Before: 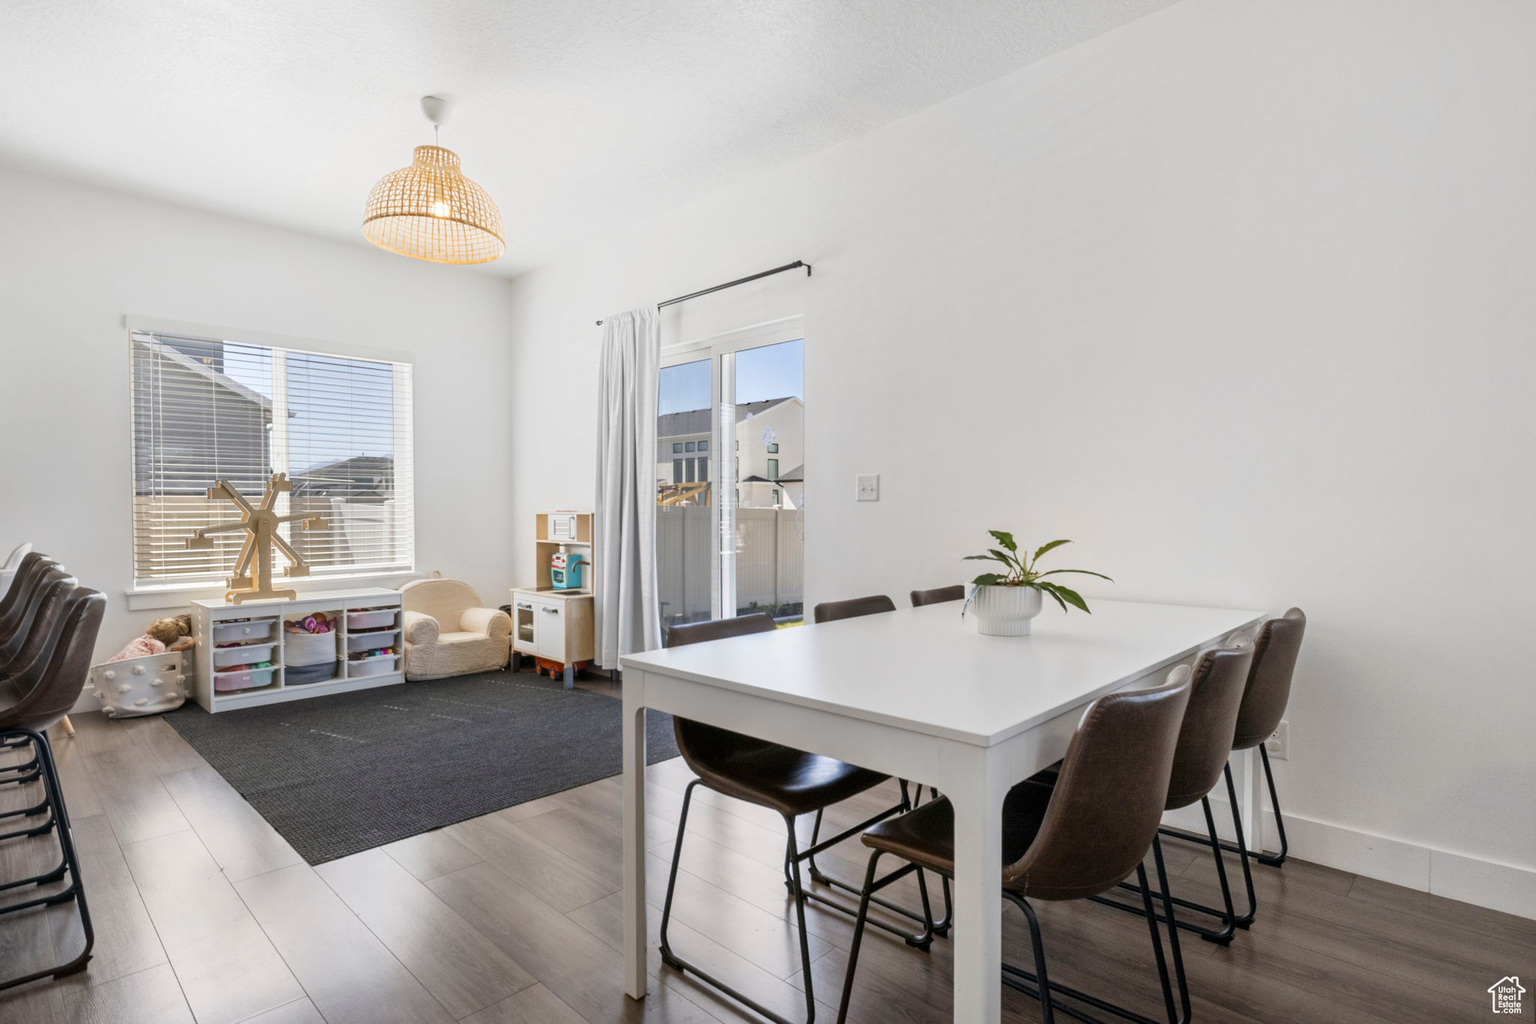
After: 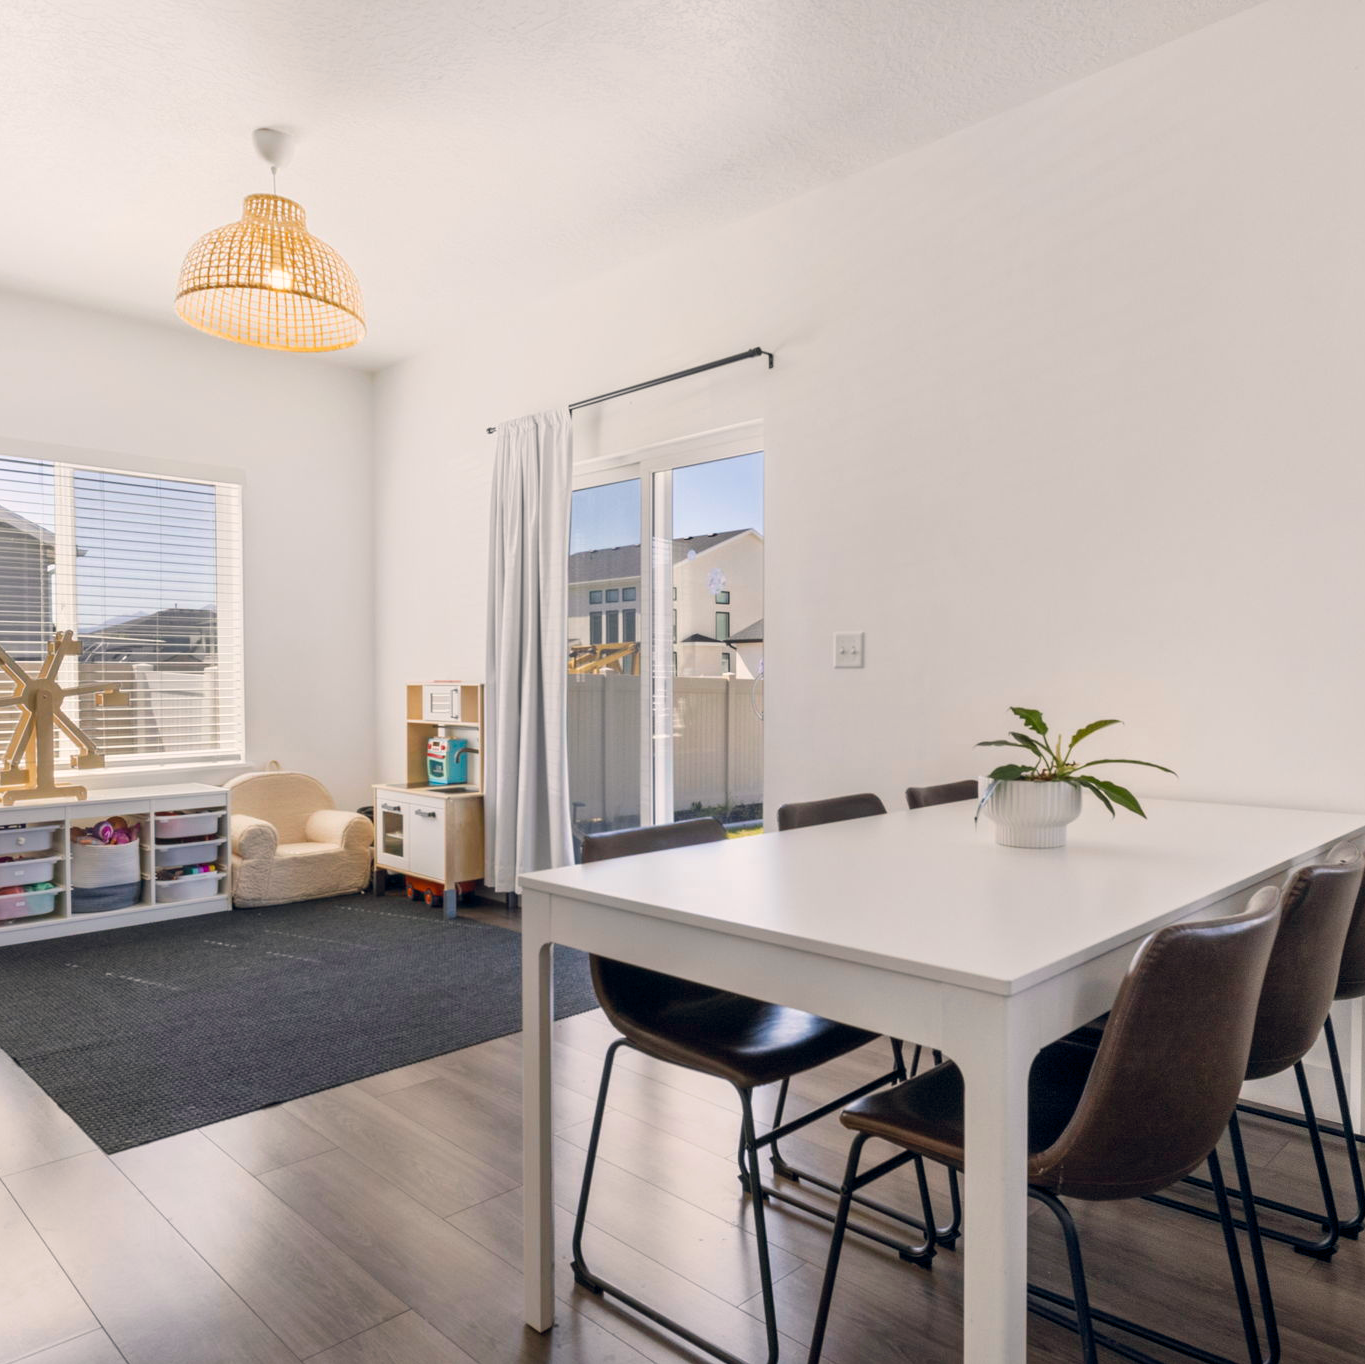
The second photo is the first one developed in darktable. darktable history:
crop and rotate: left 15.055%, right 18.278%
color balance rgb: shadows lift › hue 87.51°, highlights gain › chroma 1.62%, highlights gain › hue 55.1°, global offset › chroma 0.06%, global offset › hue 253.66°, linear chroma grading › global chroma 0.5%, perceptual saturation grading › global saturation 16.38%
rotate and perspective: crop left 0, crop top 0
